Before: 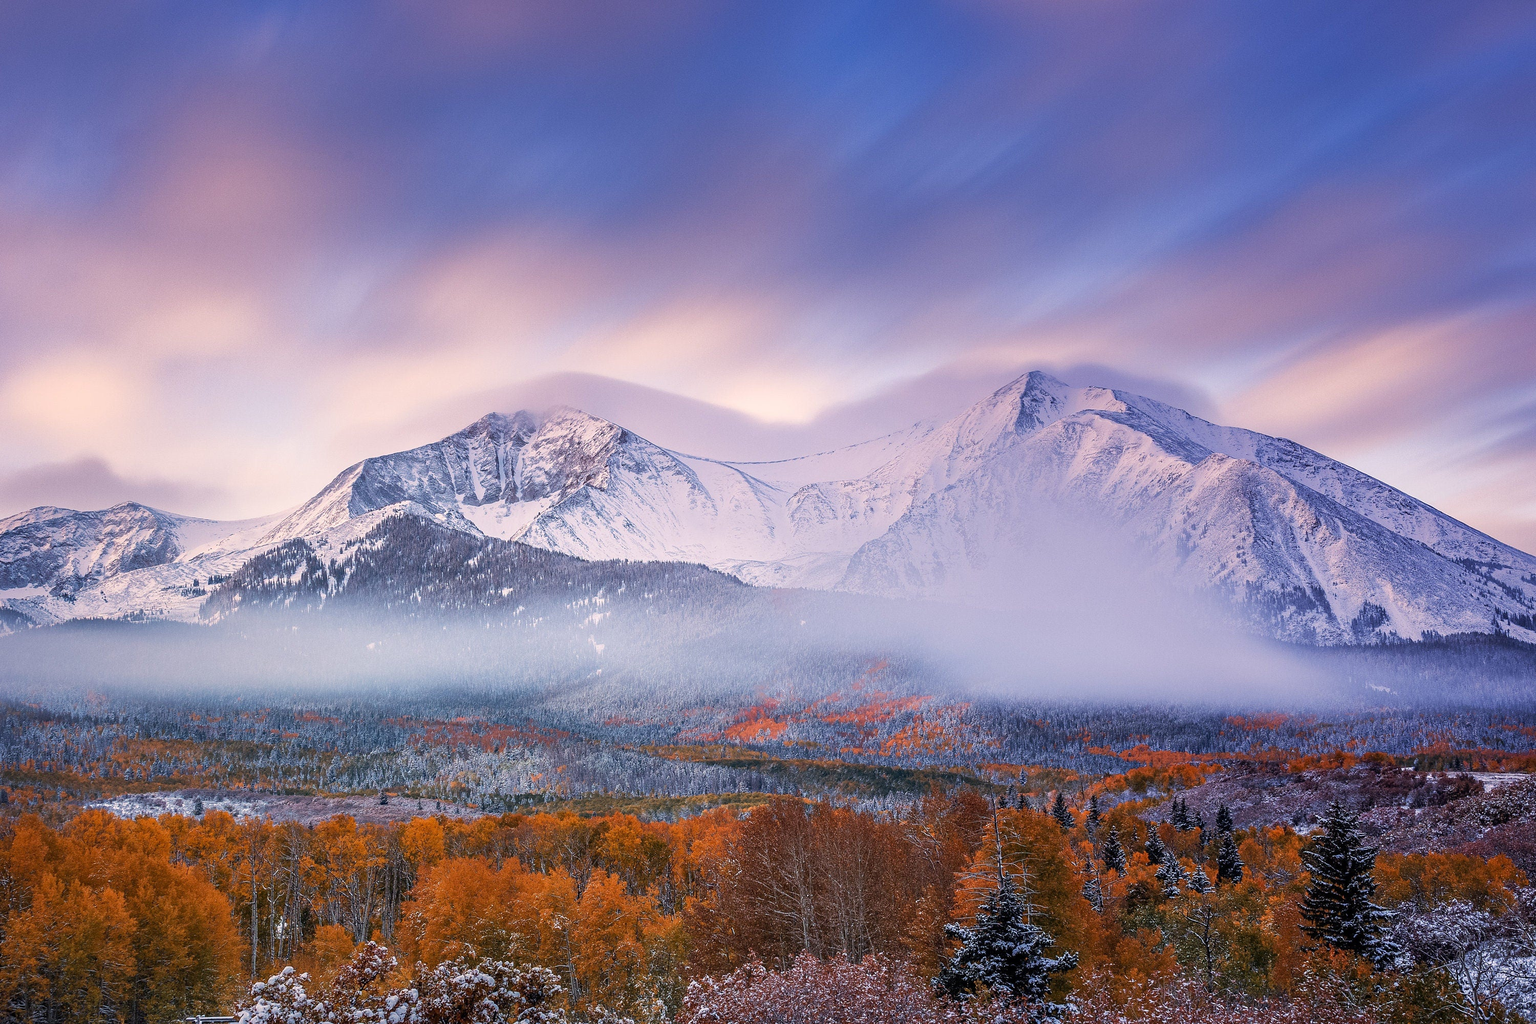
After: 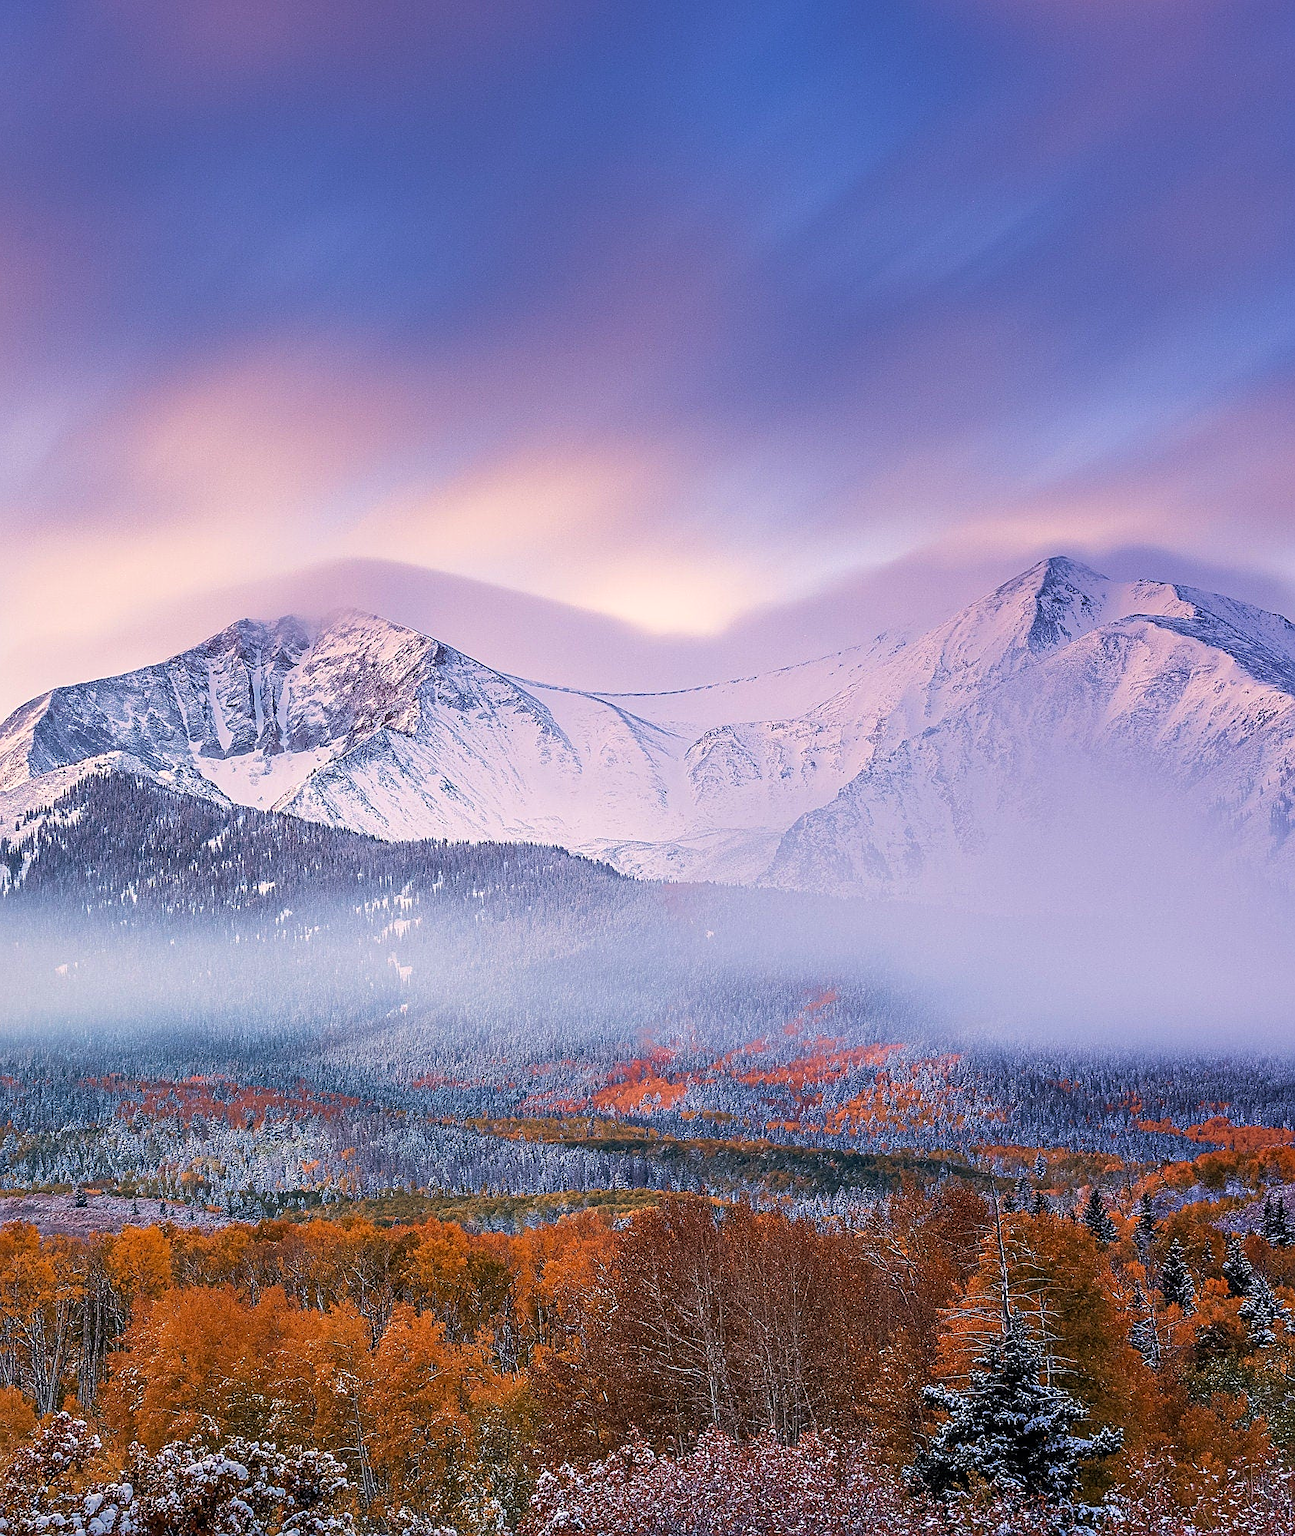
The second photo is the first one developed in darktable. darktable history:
velvia: on, module defaults
crop: left 21.496%, right 22.254%
sharpen: on, module defaults
